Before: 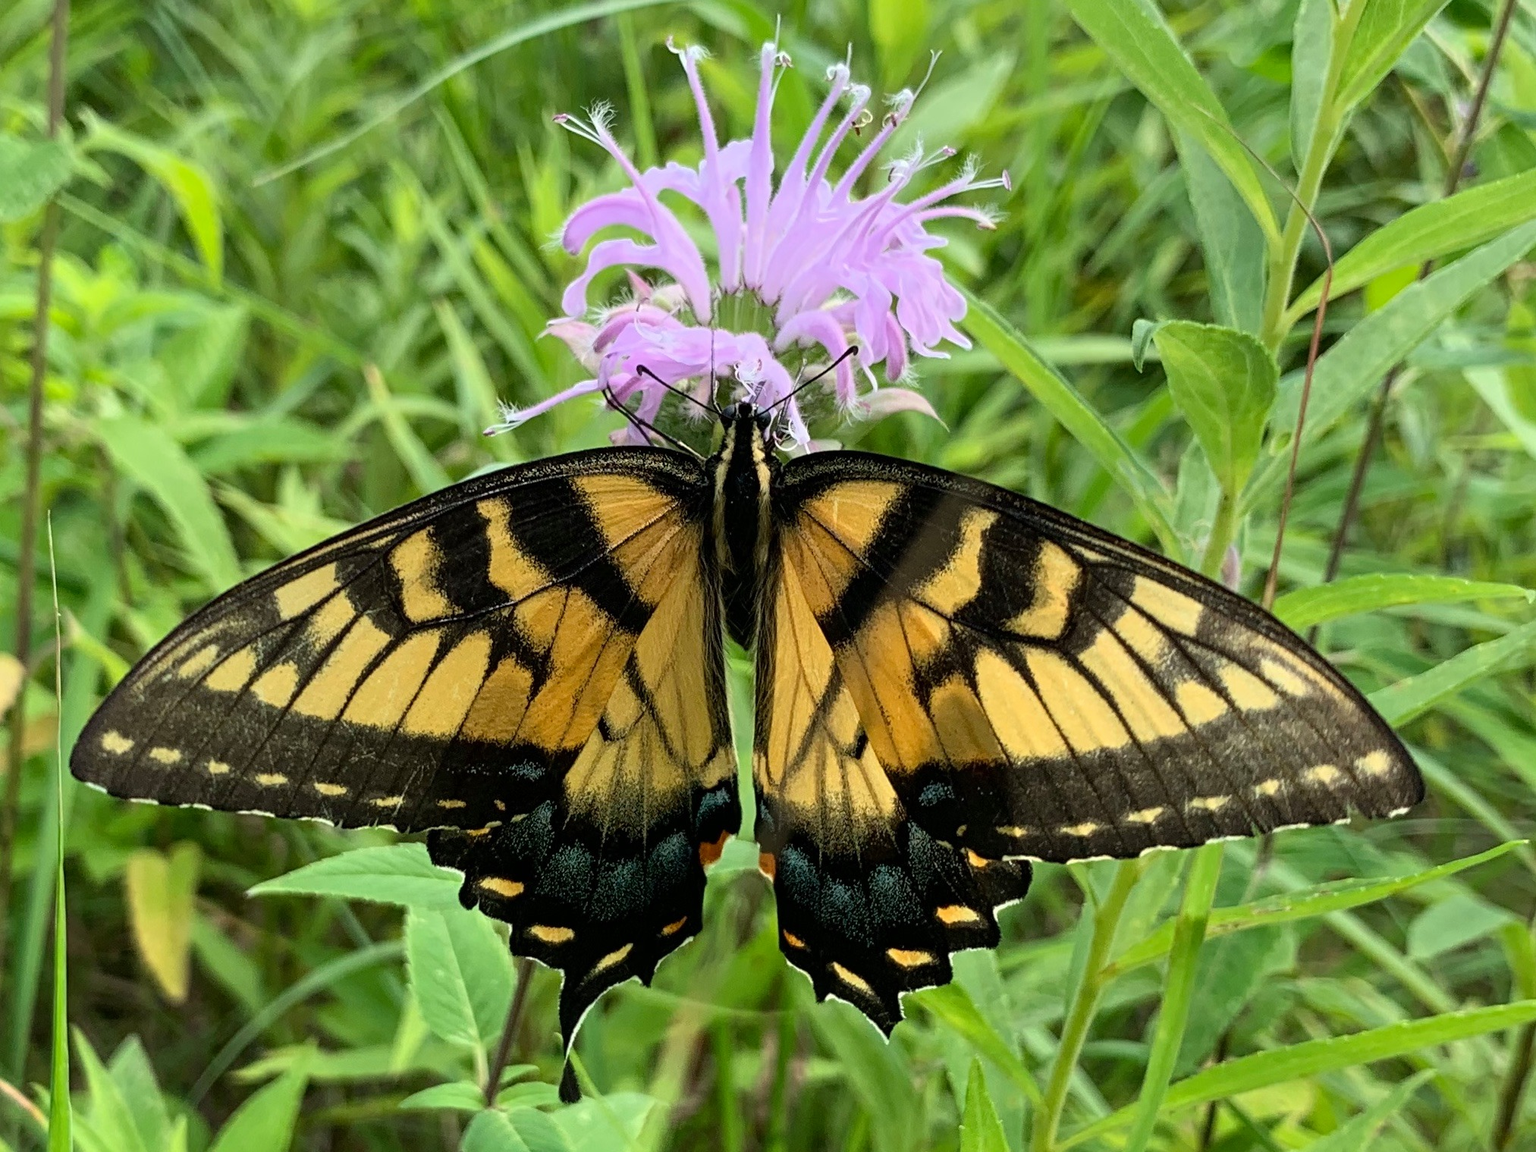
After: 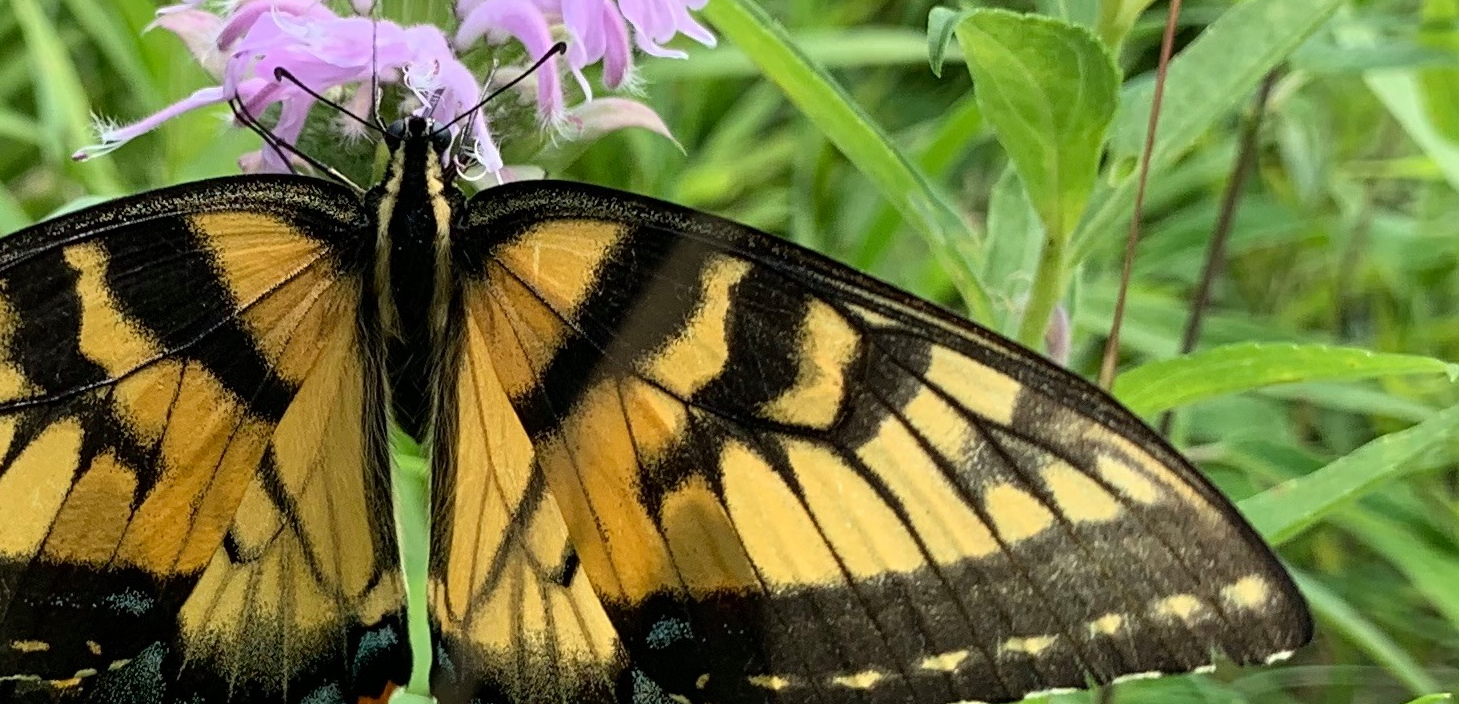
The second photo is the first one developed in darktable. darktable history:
crop and rotate: left 27.925%, top 27.283%, bottom 26.332%
